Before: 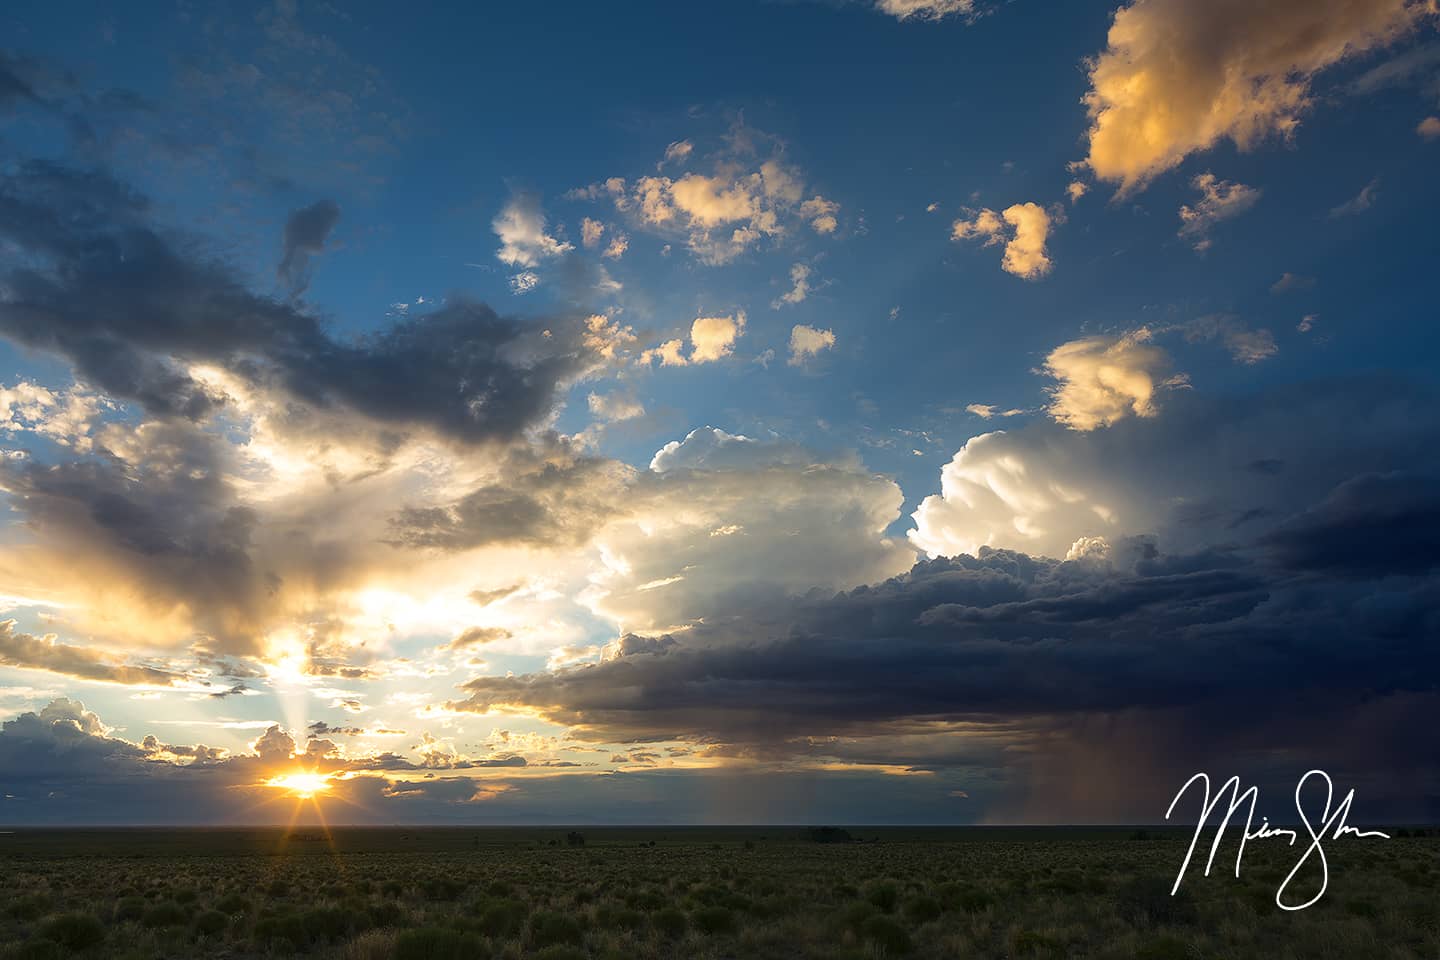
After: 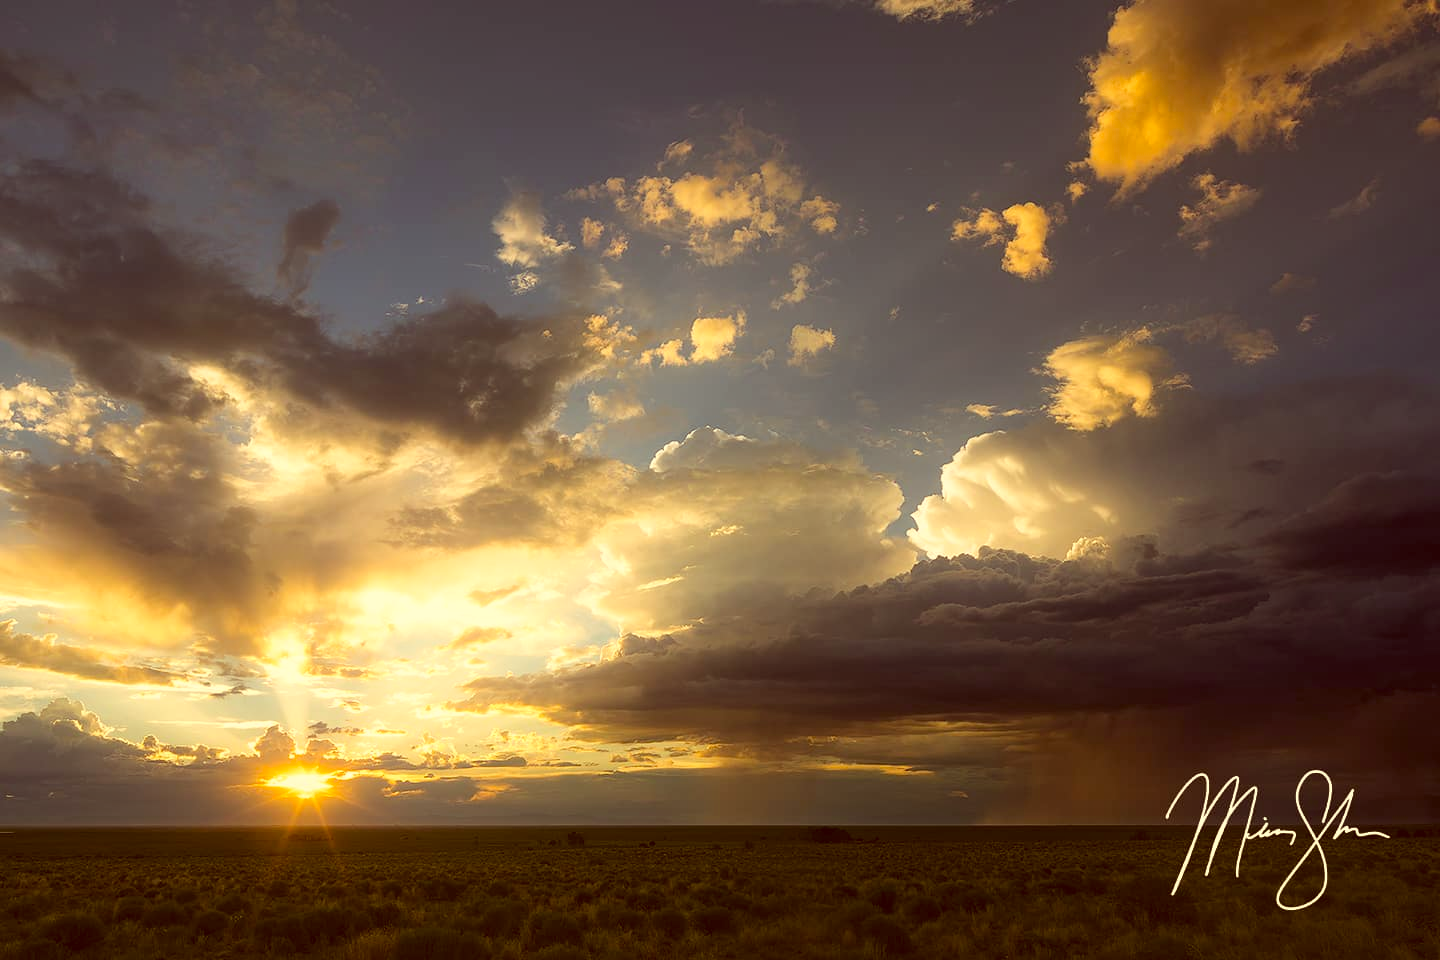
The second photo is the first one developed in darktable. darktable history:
color correction: highlights a* 1.12, highlights b* 24.26, shadows a* 15.58, shadows b* 24.26
bloom: size 15%, threshold 97%, strength 7%
